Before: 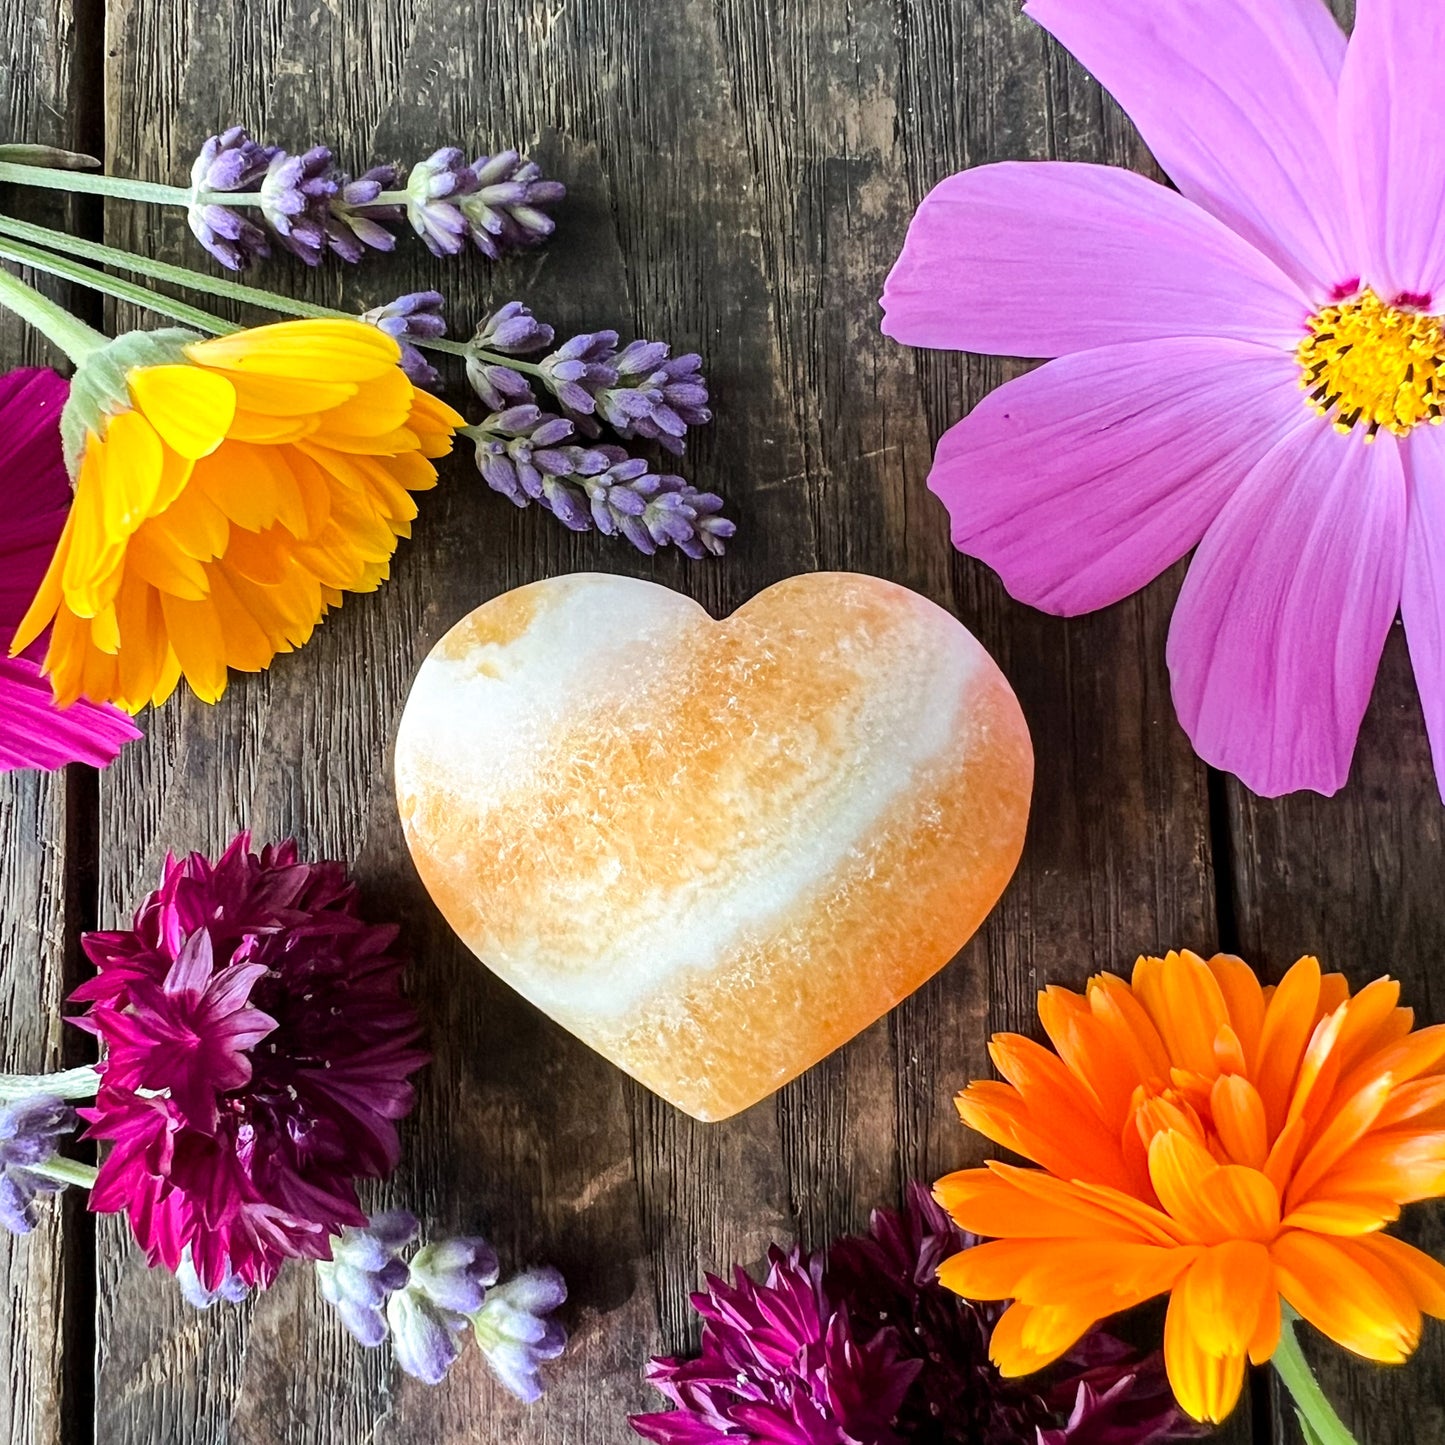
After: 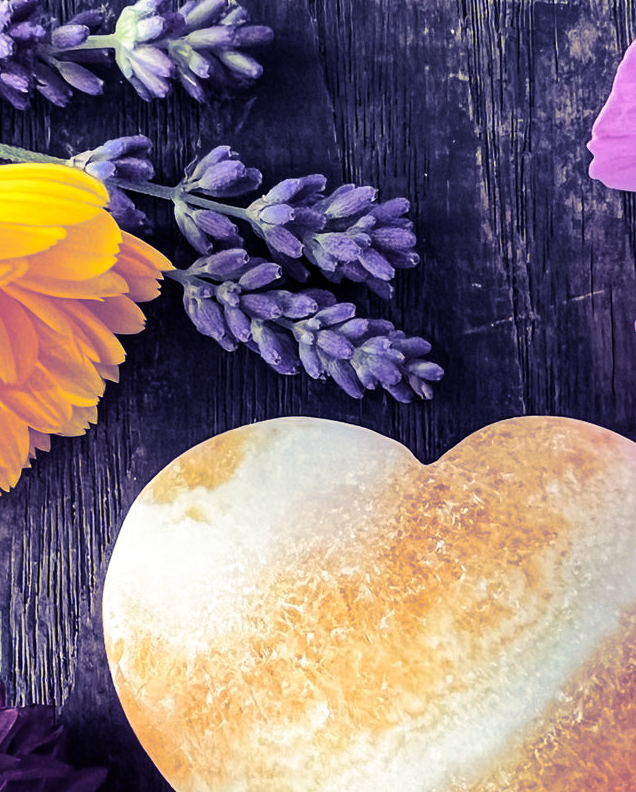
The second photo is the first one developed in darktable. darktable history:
crop: left 20.248%, top 10.86%, right 35.675%, bottom 34.321%
split-toning: shadows › hue 242.67°, shadows › saturation 0.733, highlights › hue 45.33°, highlights › saturation 0.667, balance -53.304, compress 21.15%
